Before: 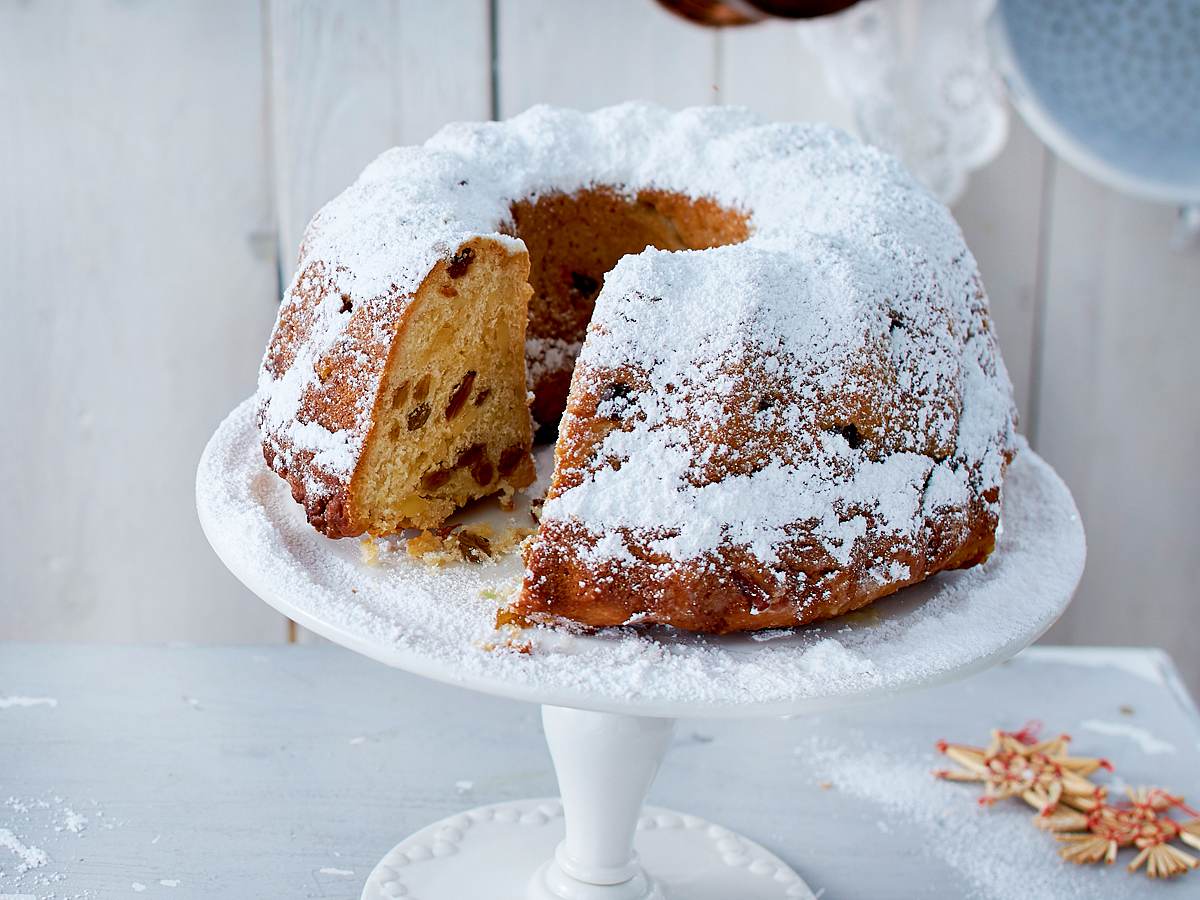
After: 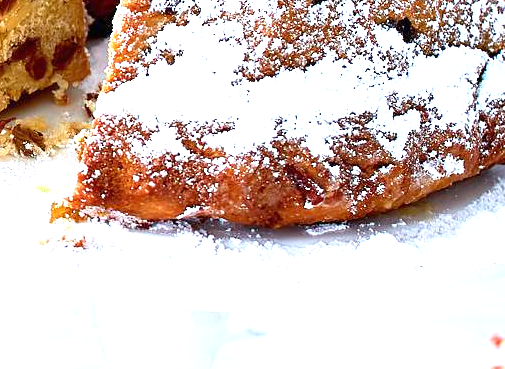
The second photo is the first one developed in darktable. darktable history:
crop: left 37.221%, top 45.169%, right 20.63%, bottom 13.777%
white balance: red 0.98, blue 1.034
exposure: black level correction 0, exposure 1.198 EV, compensate exposure bias true, compensate highlight preservation false
